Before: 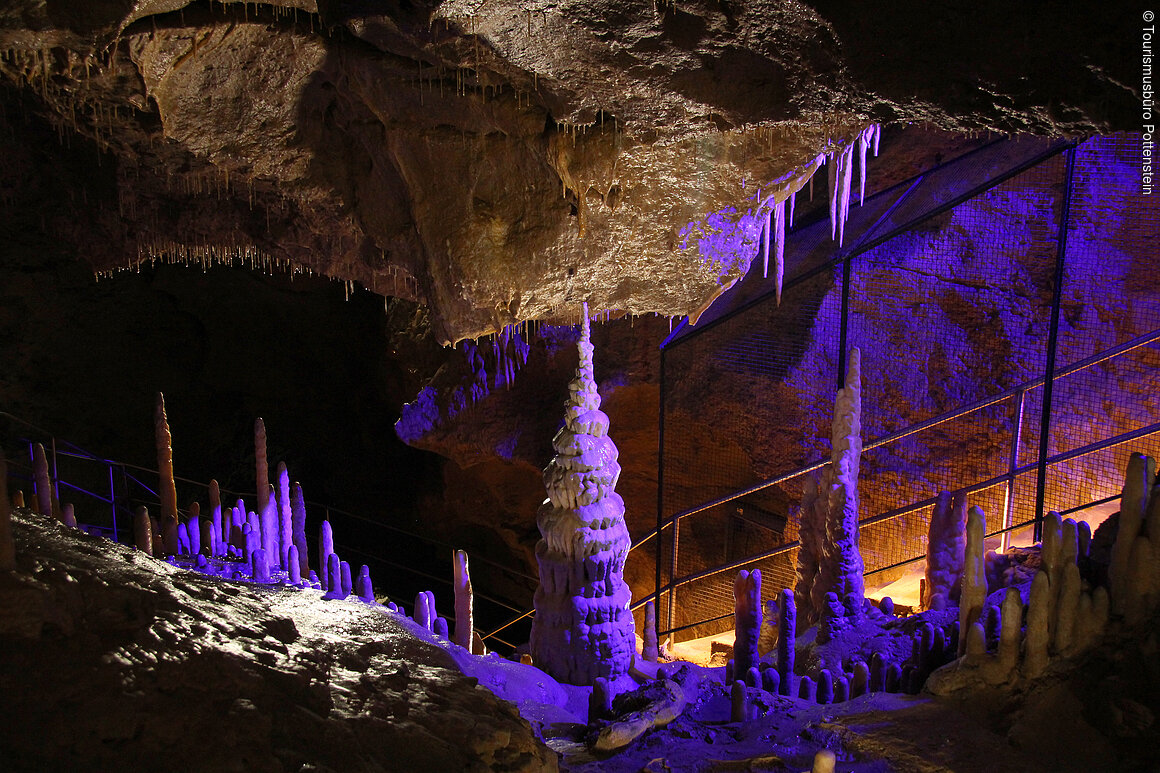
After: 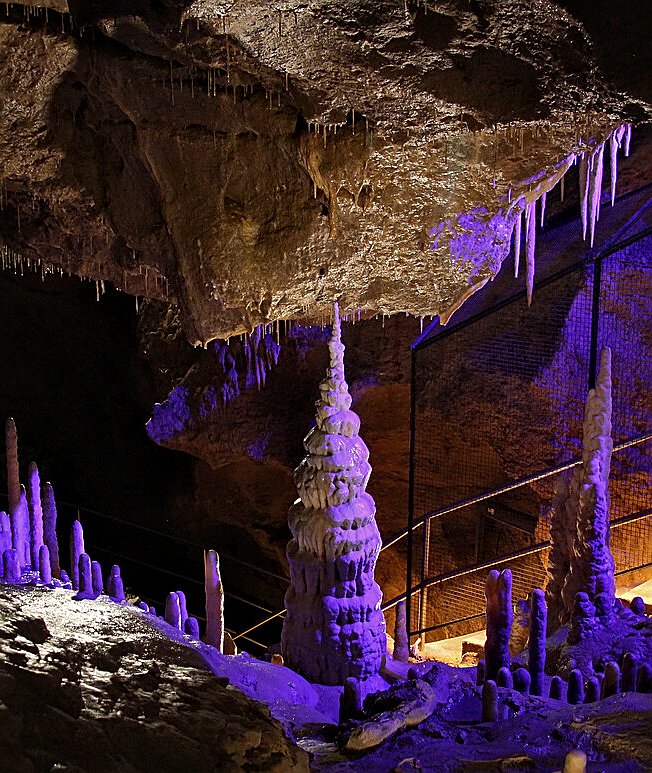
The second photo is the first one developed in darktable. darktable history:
crop: left 21.496%, right 22.254%
white balance: red 1.009, blue 0.985
local contrast: mode bilateral grid, contrast 30, coarseness 25, midtone range 0.2
rgb curve: curves: ch0 [(0, 0) (0.175, 0.154) (0.785, 0.663) (1, 1)]
sharpen: on, module defaults
